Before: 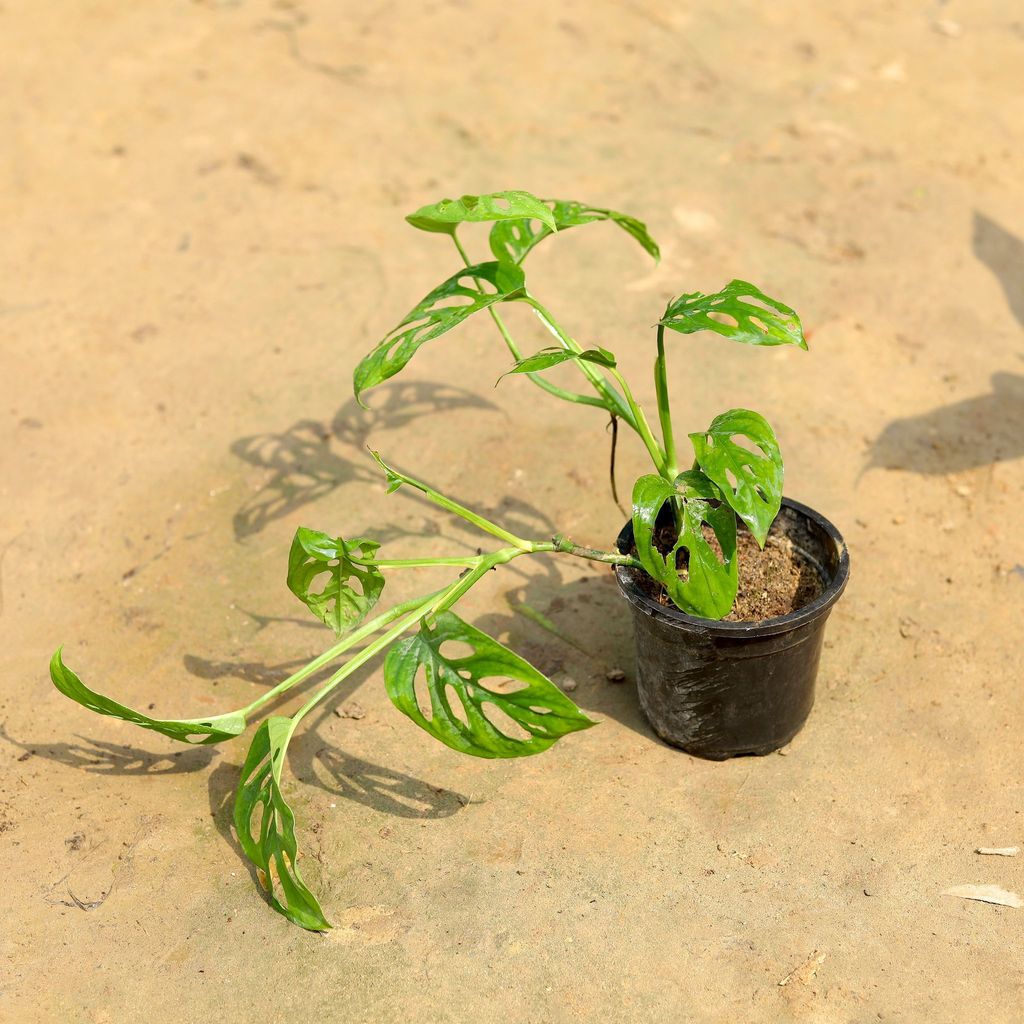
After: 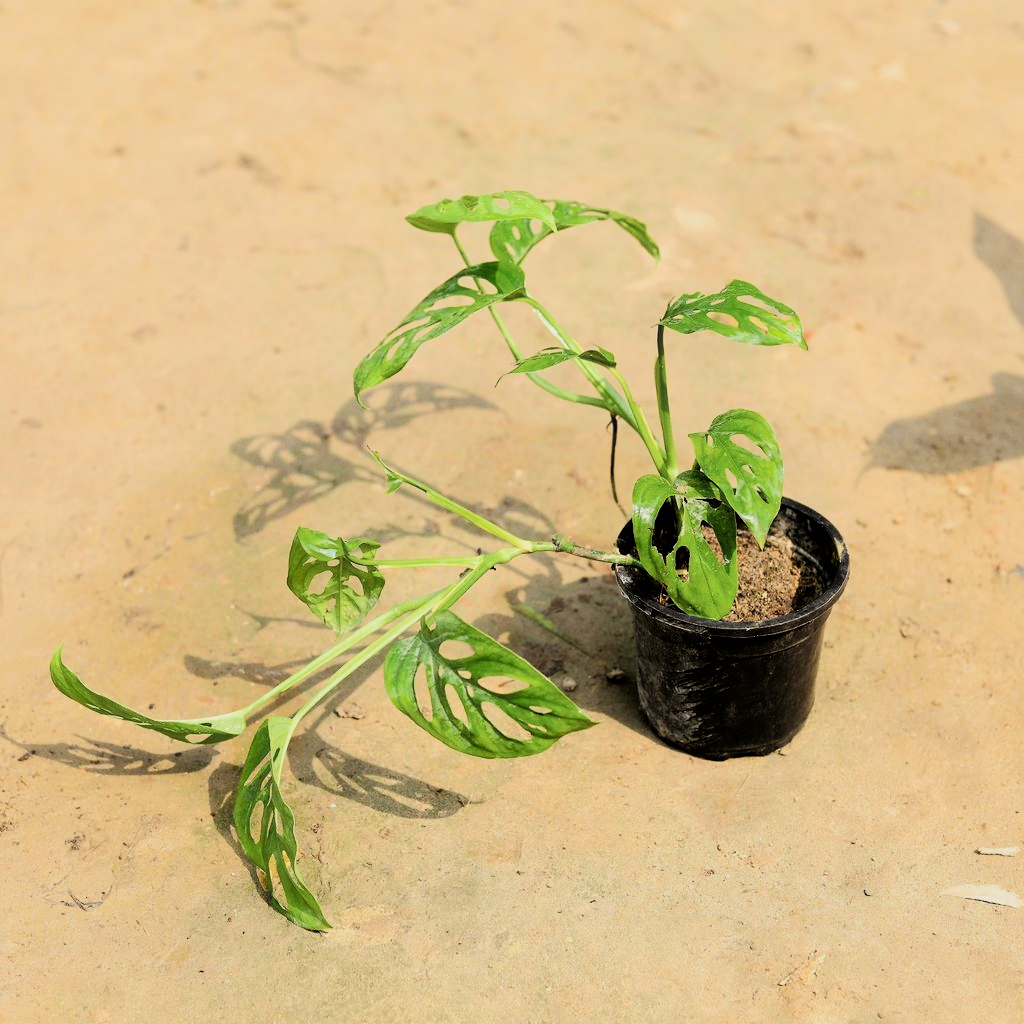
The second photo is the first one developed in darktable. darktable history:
haze removal: strength -0.05
filmic rgb: black relative exposure -5 EV, hardness 2.88, contrast 1.5
